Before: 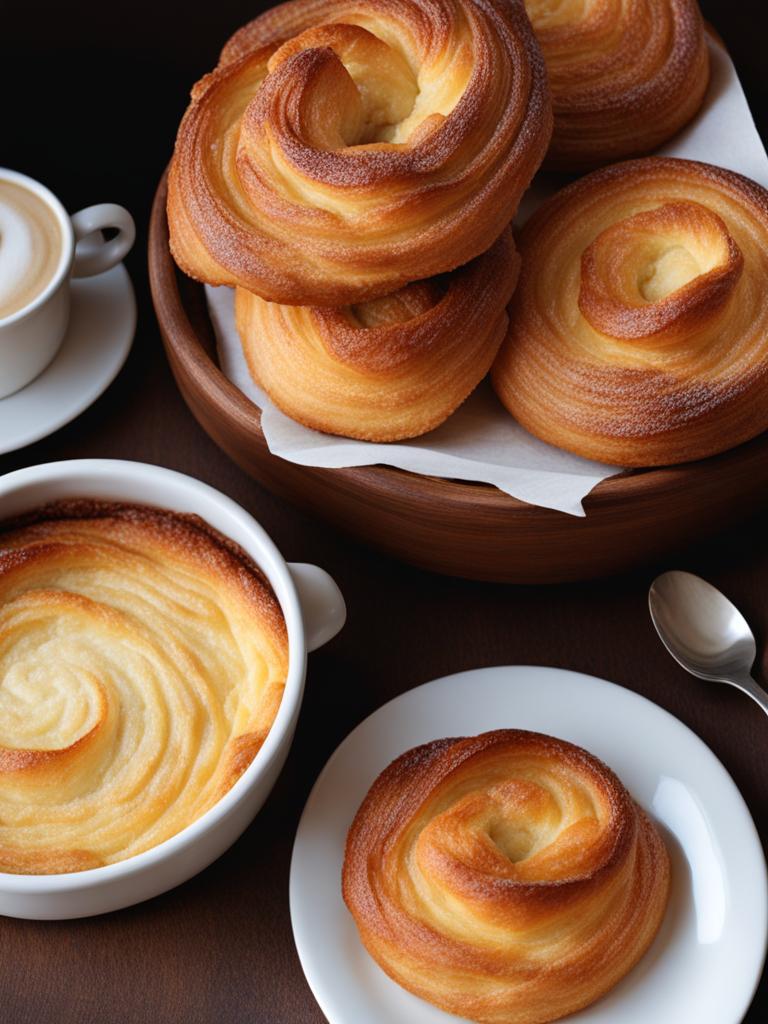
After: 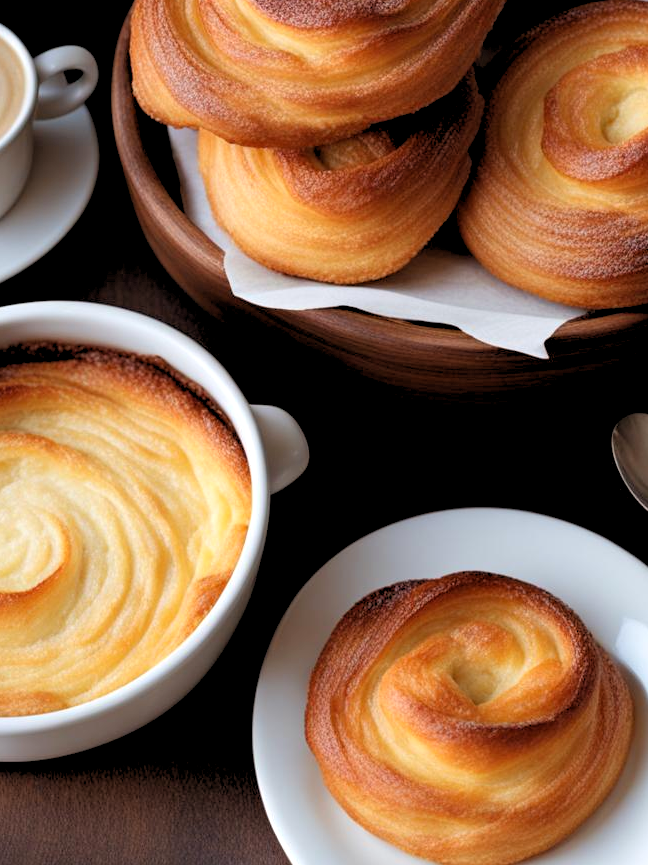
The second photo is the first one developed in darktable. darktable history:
rgb levels: levels [[0.013, 0.434, 0.89], [0, 0.5, 1], [0, 0.5, 1]]
crop and rotate: left 4.842%, top 15.51%, right 10.668%
